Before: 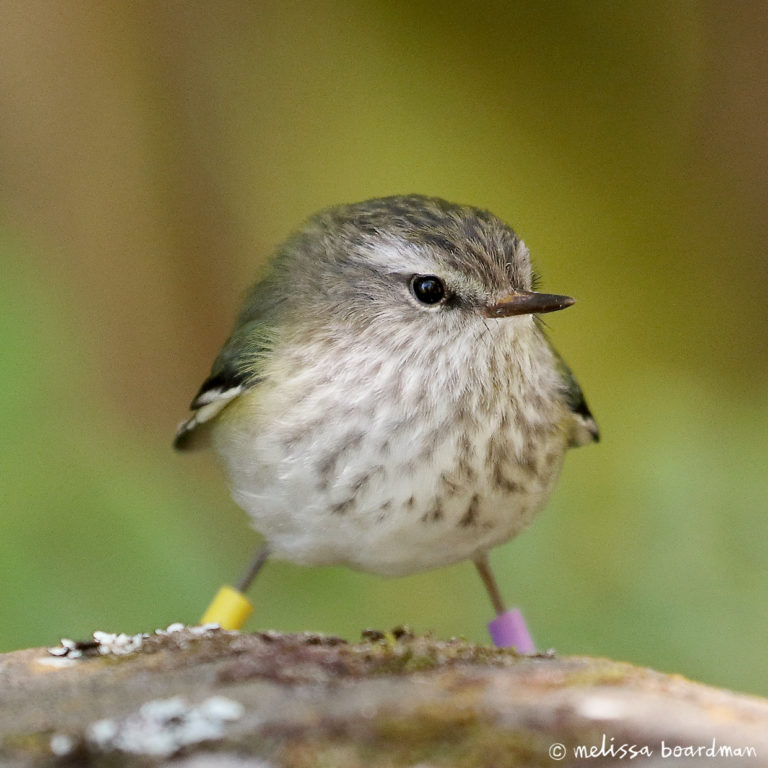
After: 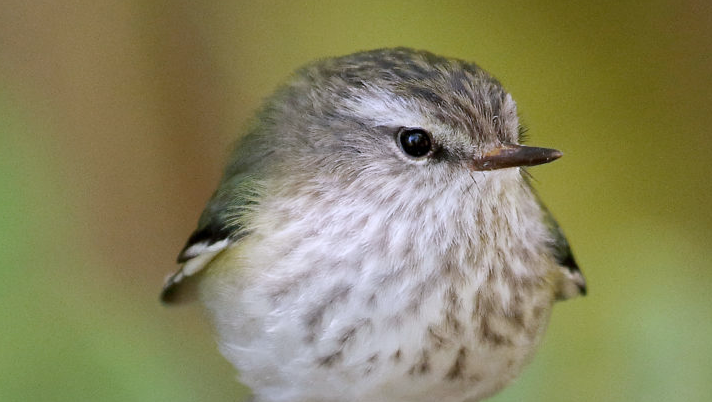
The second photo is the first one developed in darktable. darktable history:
white balance: red 1.009, blue 1.027
crop: left 1.744%, top 19.225%, right 5.069%, bottom 28.357%
color calibration: illuminant as shot in camera, x 0.358, y 0.373, temperature 4628.91 K
